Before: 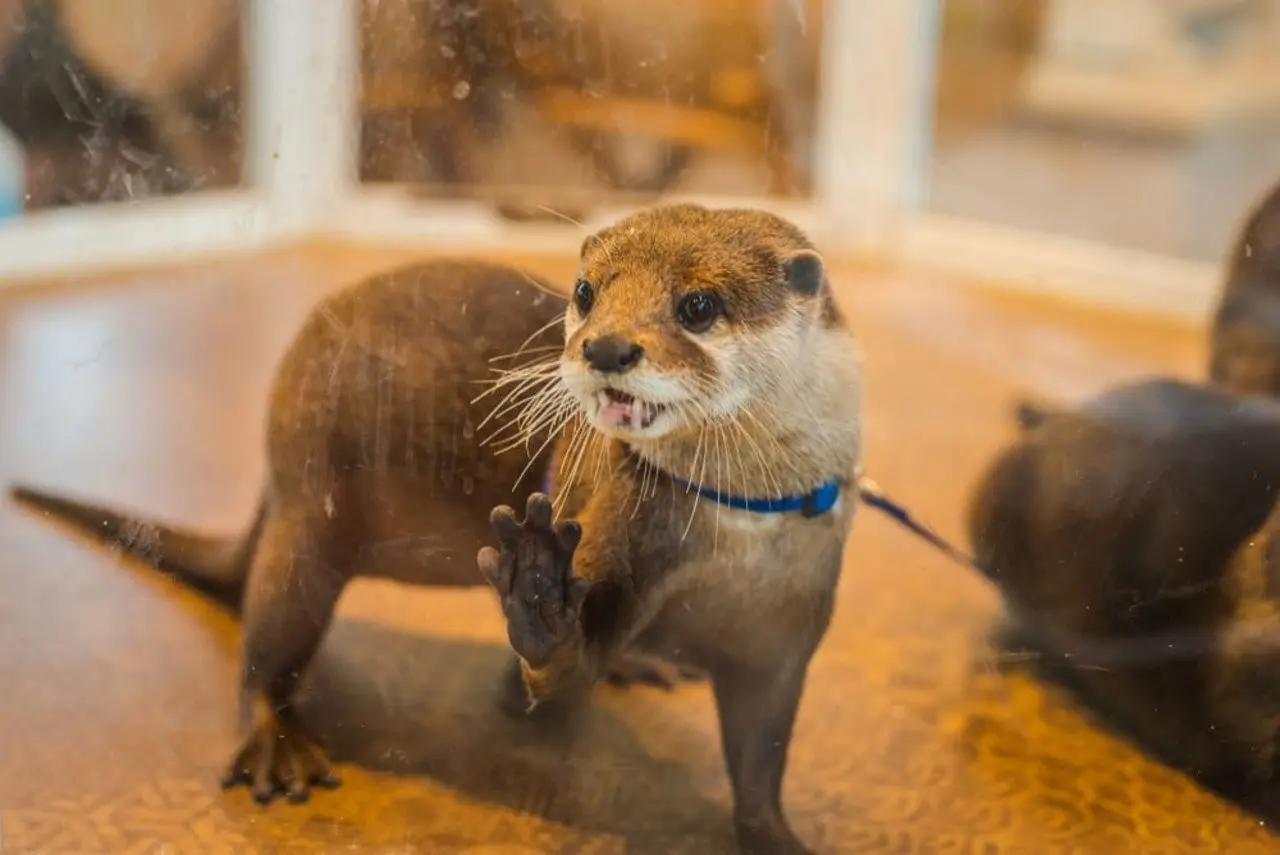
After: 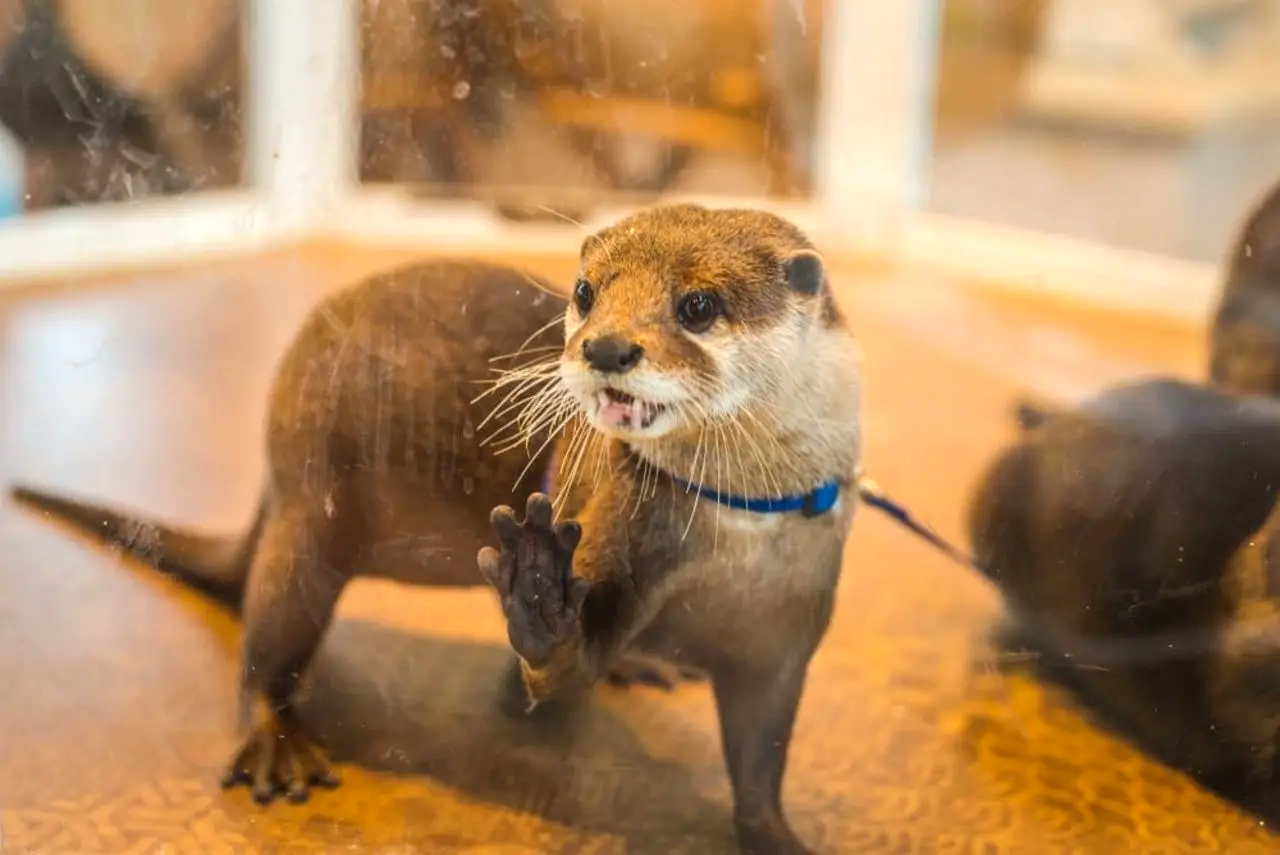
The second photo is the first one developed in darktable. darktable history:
levels: mode automatic, levels [0.044, 0.475, 0.791]
